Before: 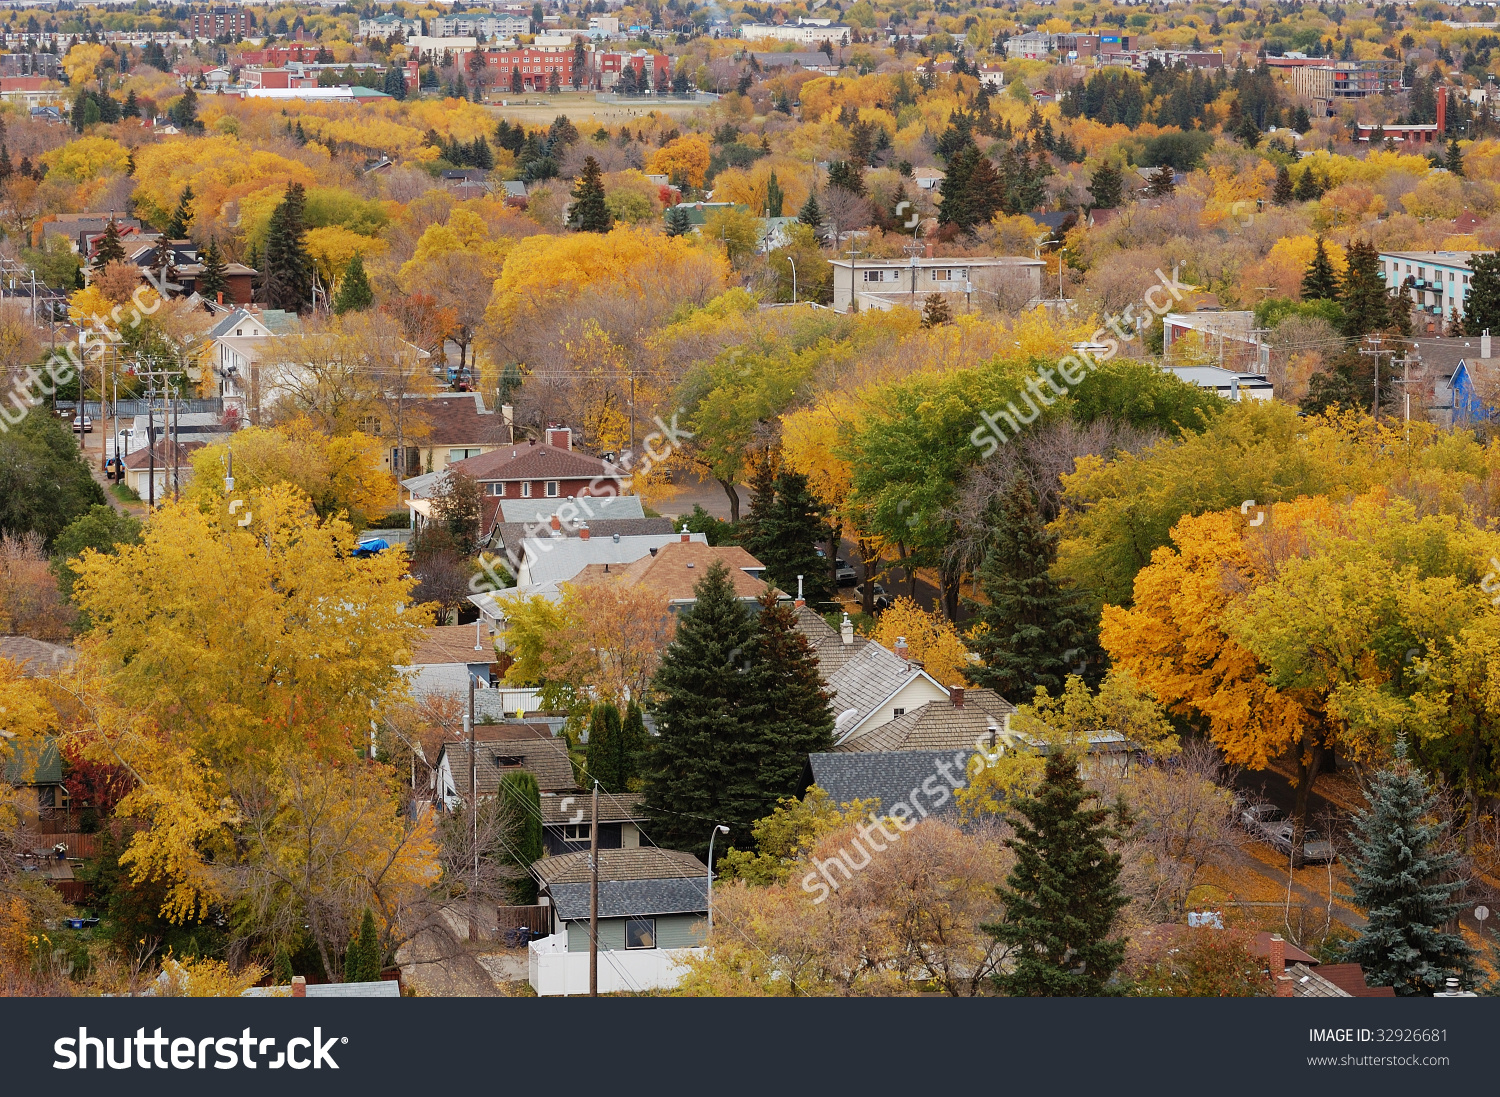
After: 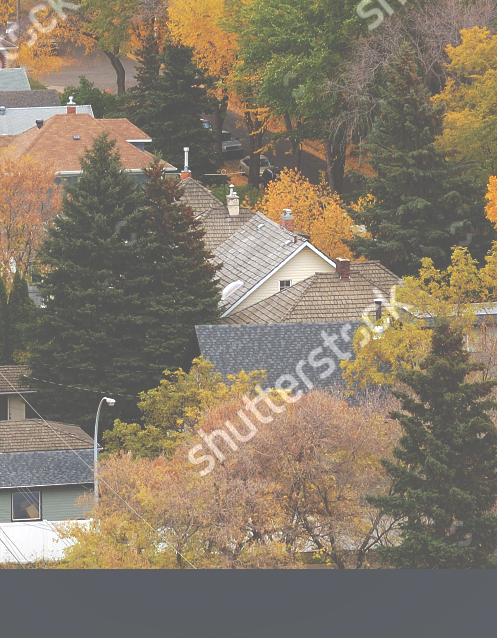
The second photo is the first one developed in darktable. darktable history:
crop: left 40.985%, top 39.034%, right 25.86%, bottom 2.784%
exposure: black level correction -0.07, exposure 0.502 EV, compensate exposure bias true, compensate highlight preservation false
base curve: curves: ch0 [(0, 0) (0.74, 0.67) (1, 1)], preserve colors none
shadows and highlights: on, module defaults
